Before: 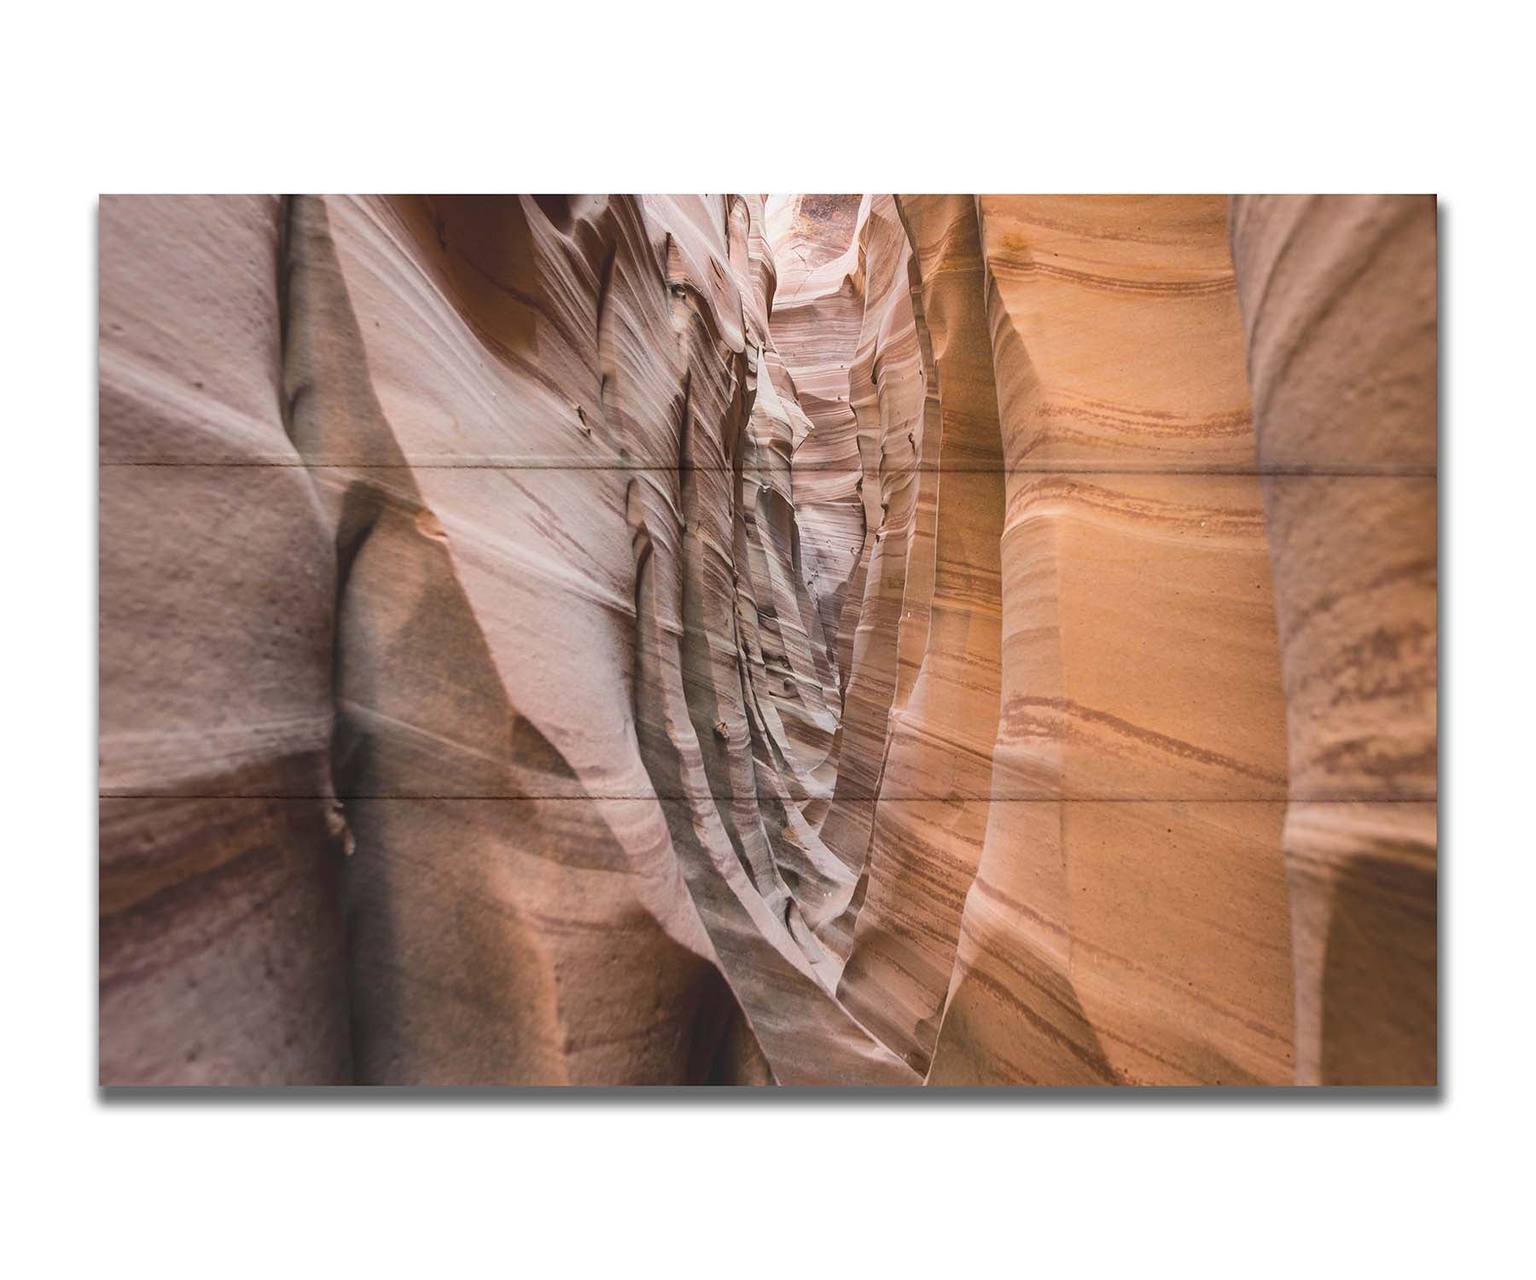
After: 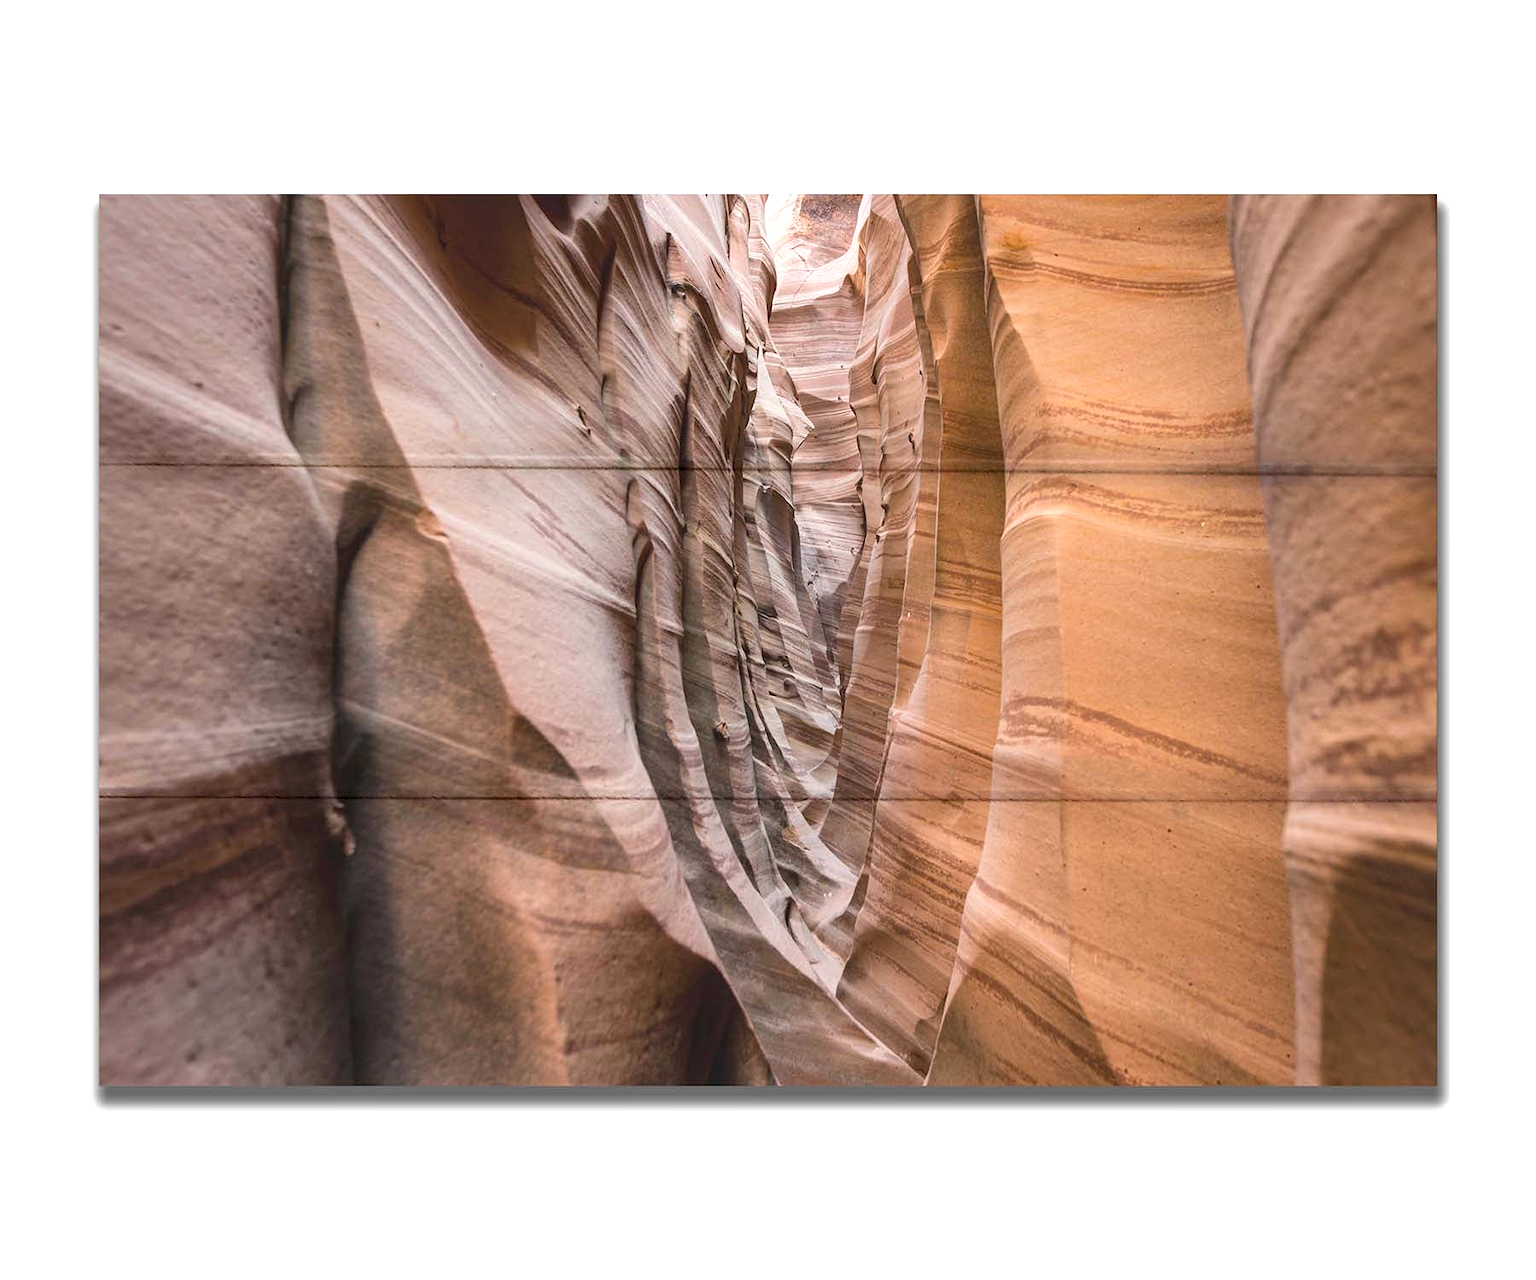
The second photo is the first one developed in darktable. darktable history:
exposure: black level correction 0.005, exposure 0.286 EV, compensate highlight preservation false
levels: mode automatic, gray 50.8%
local contrast: highlights 100%, shadows 100%, detail 120%, midtone range 0.2
